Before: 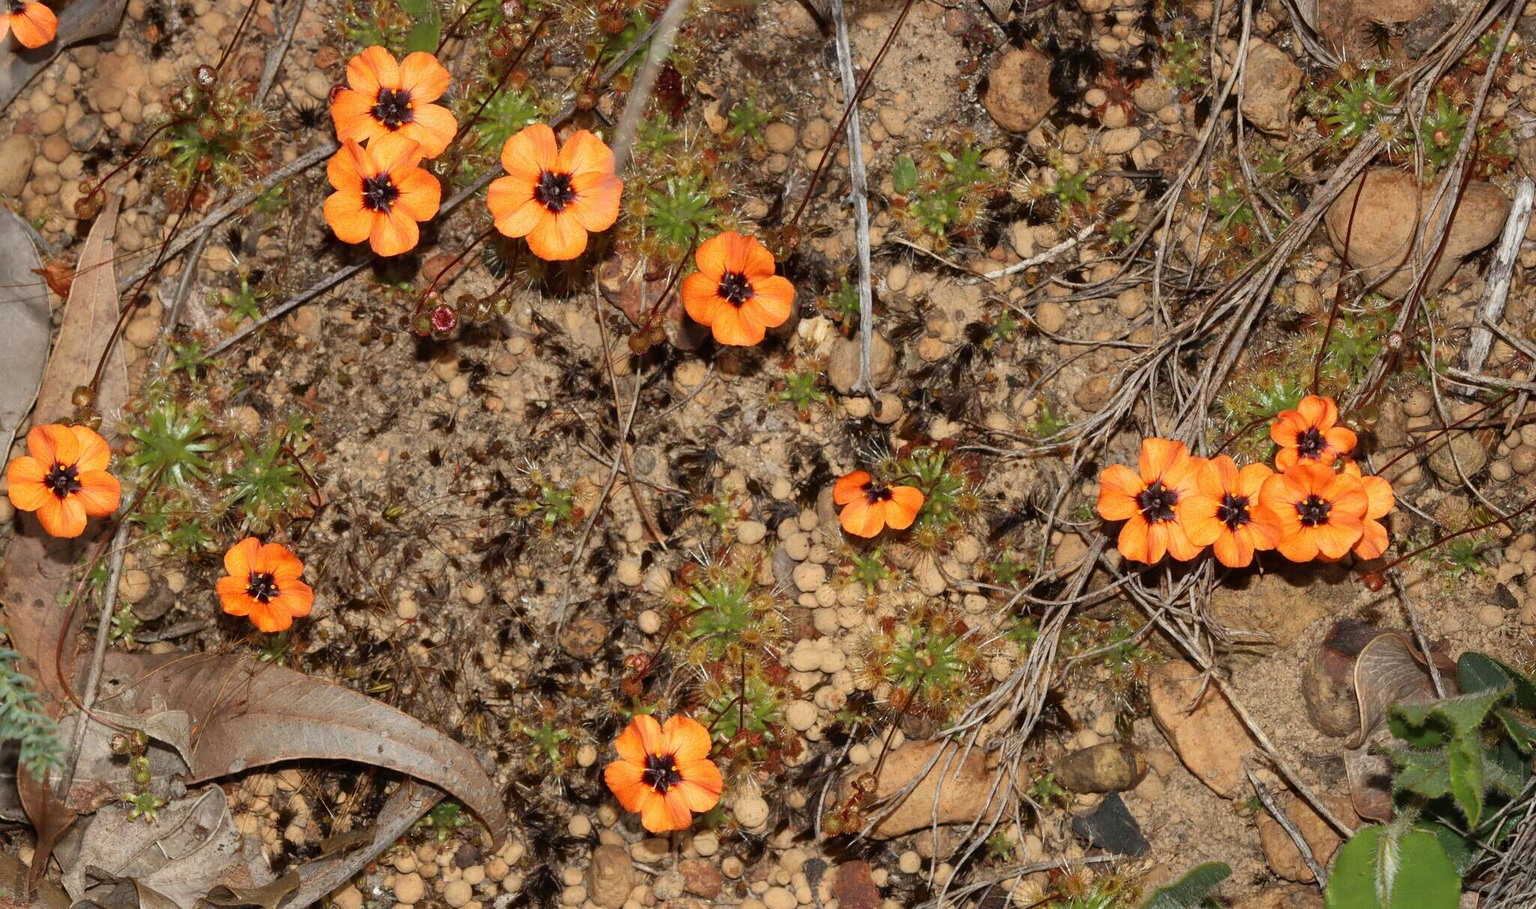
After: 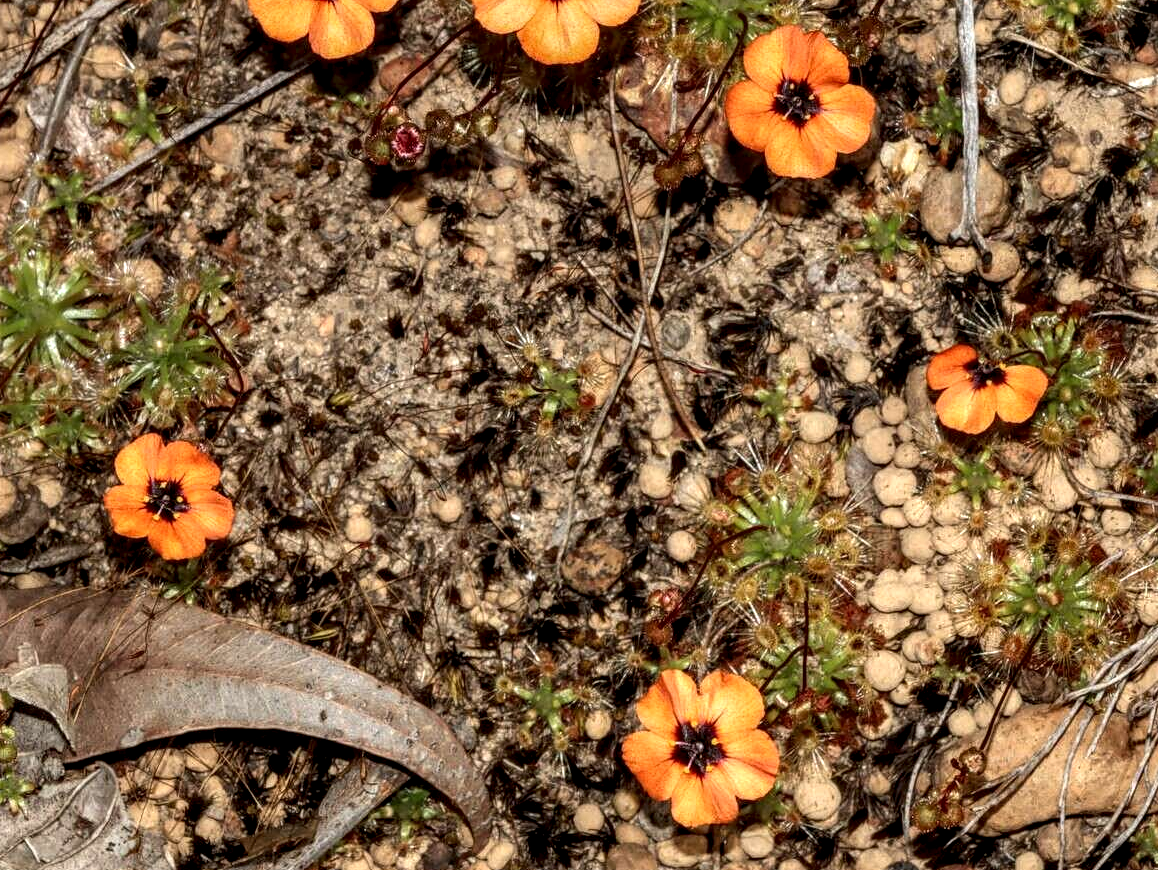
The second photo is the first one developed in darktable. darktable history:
crop: left 9.013%, top 23.357%, right 34.399%, bottom 4.796%
local contrast: highlights 17%, detail 187%
